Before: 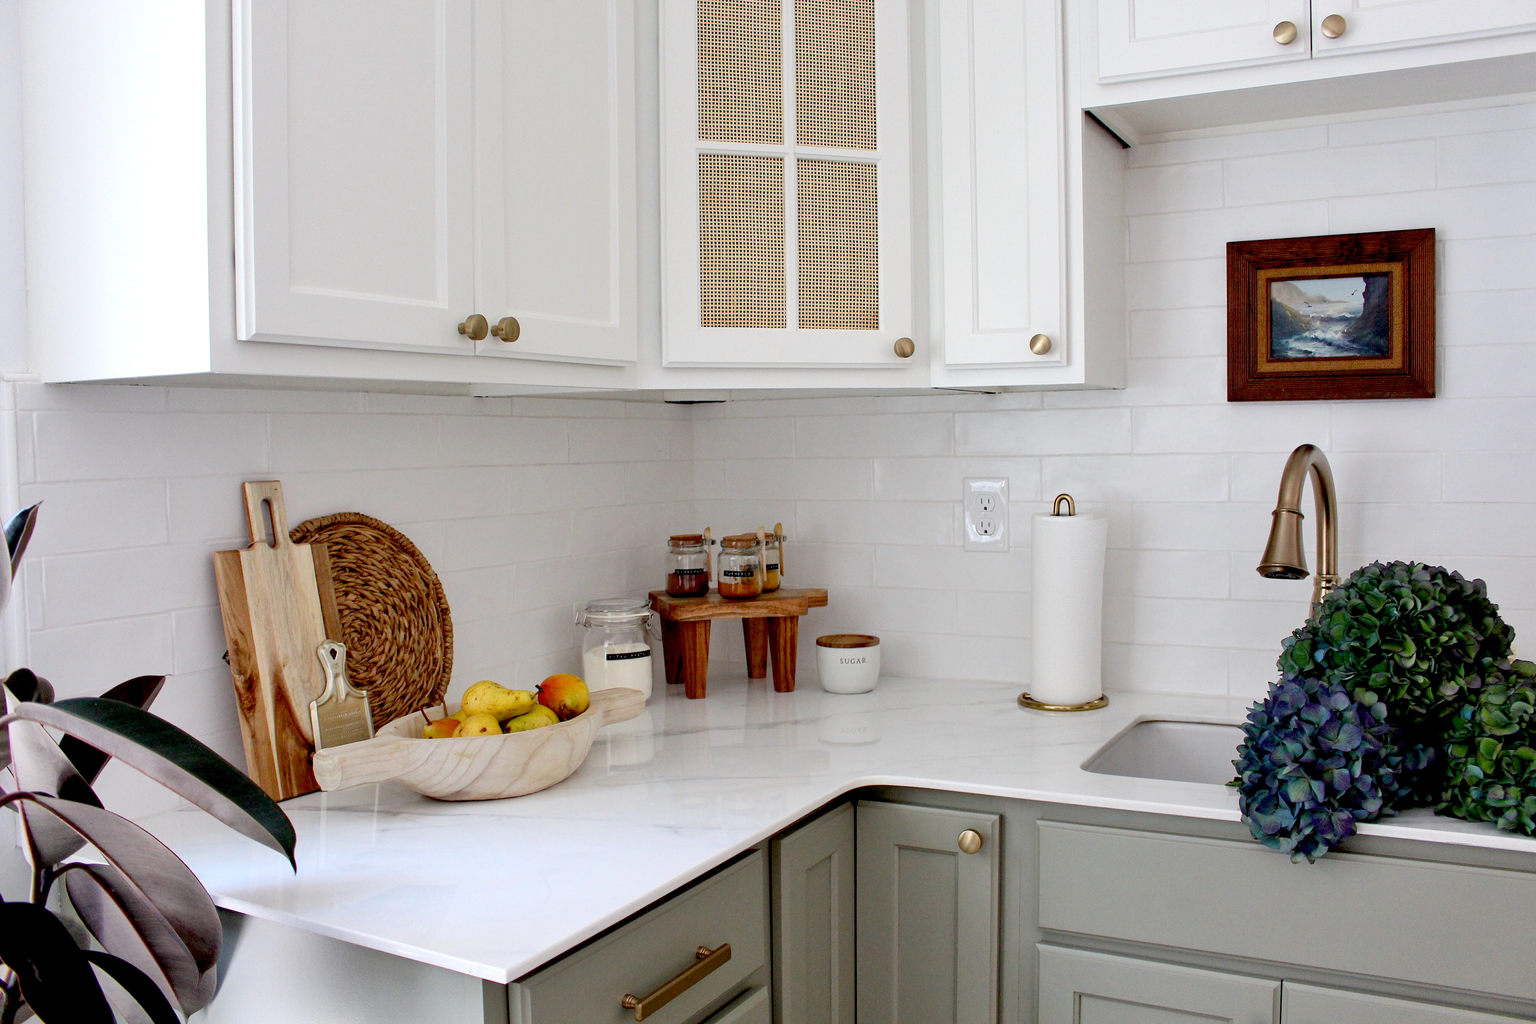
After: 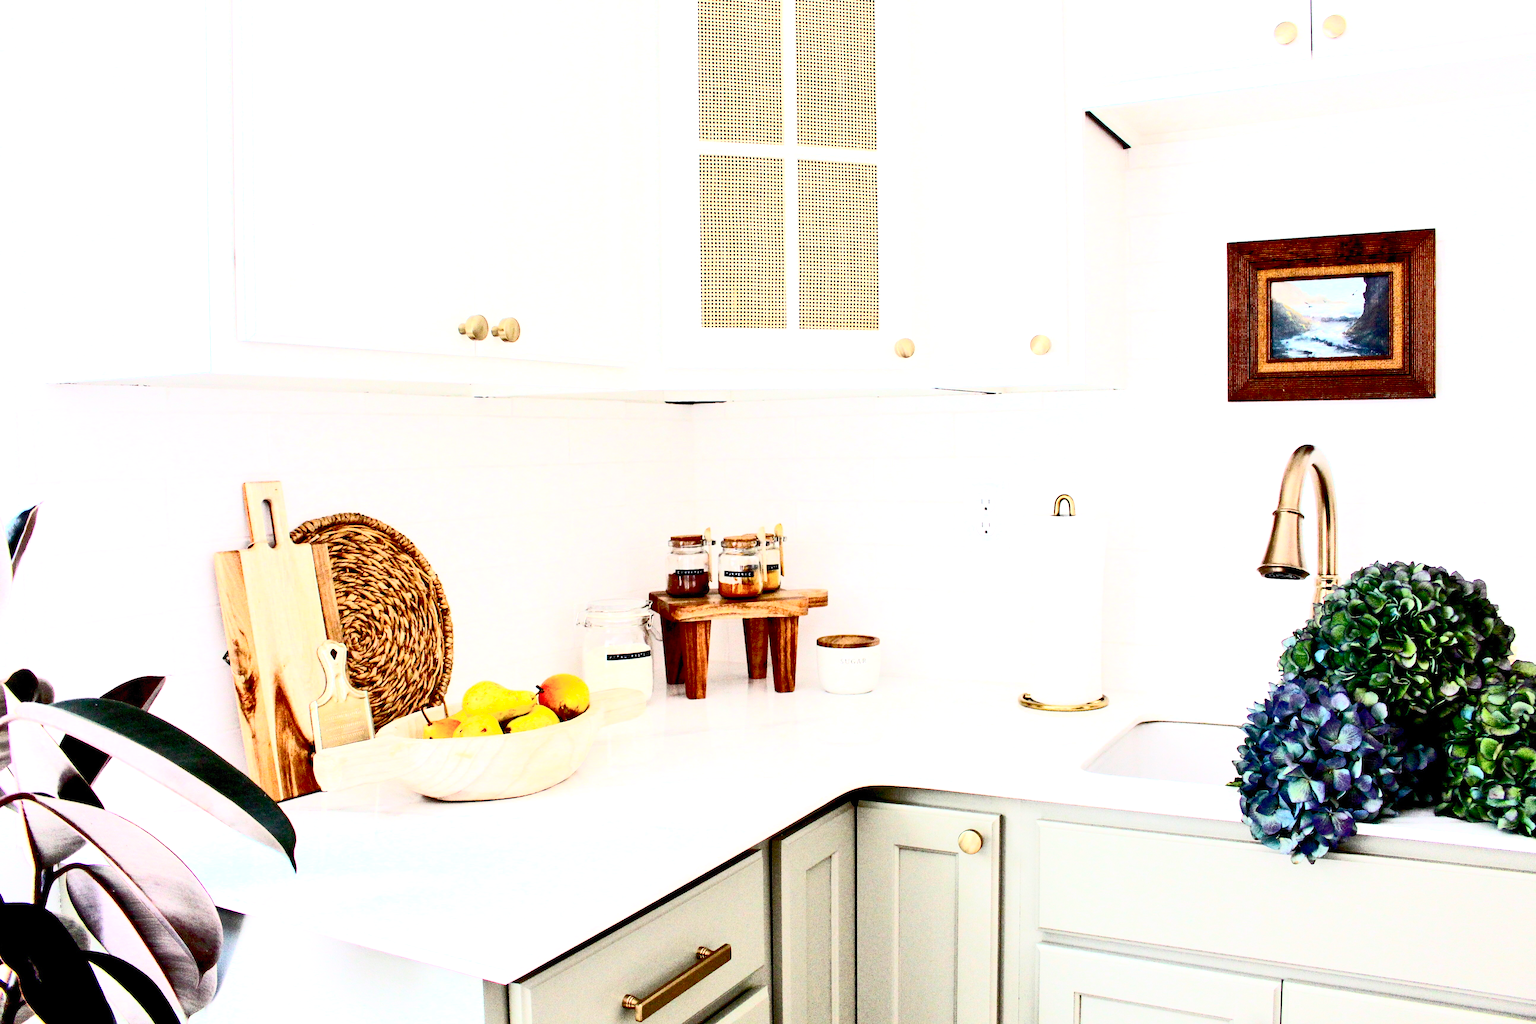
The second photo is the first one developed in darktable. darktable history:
exposure: exposure 1.15 EV, compensate highlight preservation false
contrast brightness saturation: contrast 0.62, brightness 0.34, saturation 0.14
